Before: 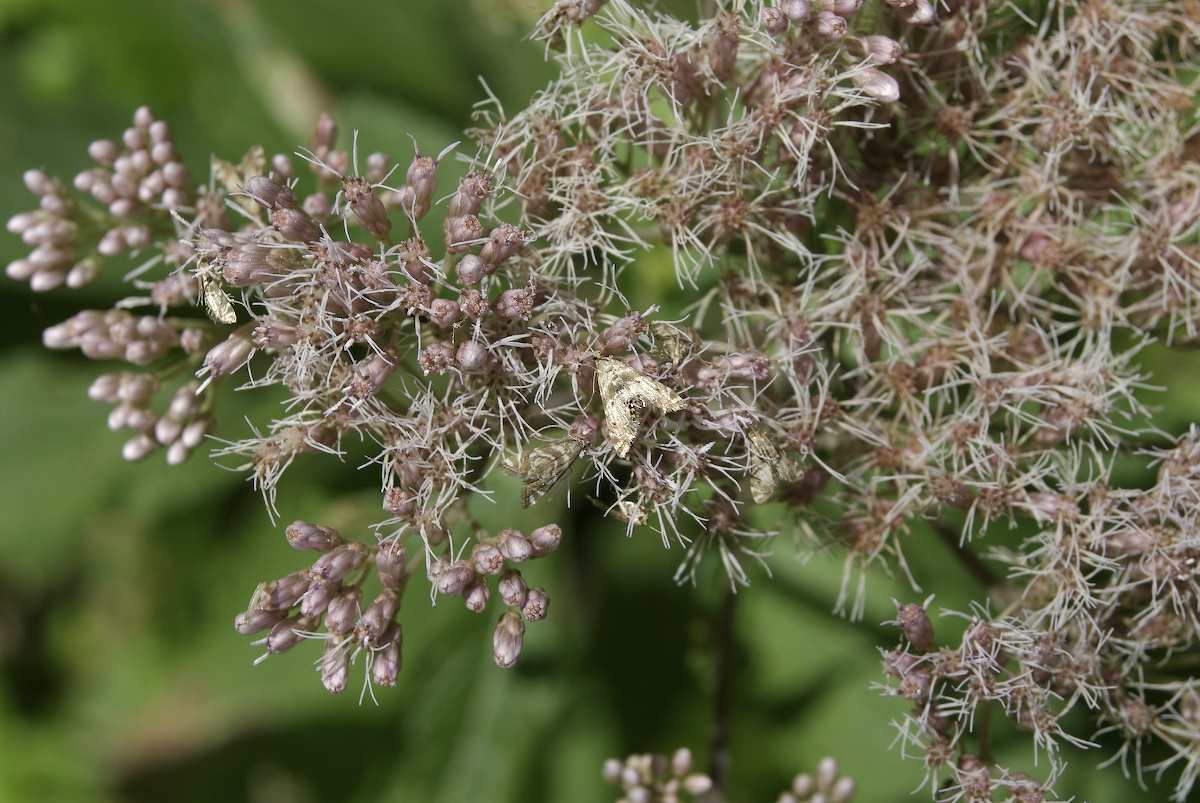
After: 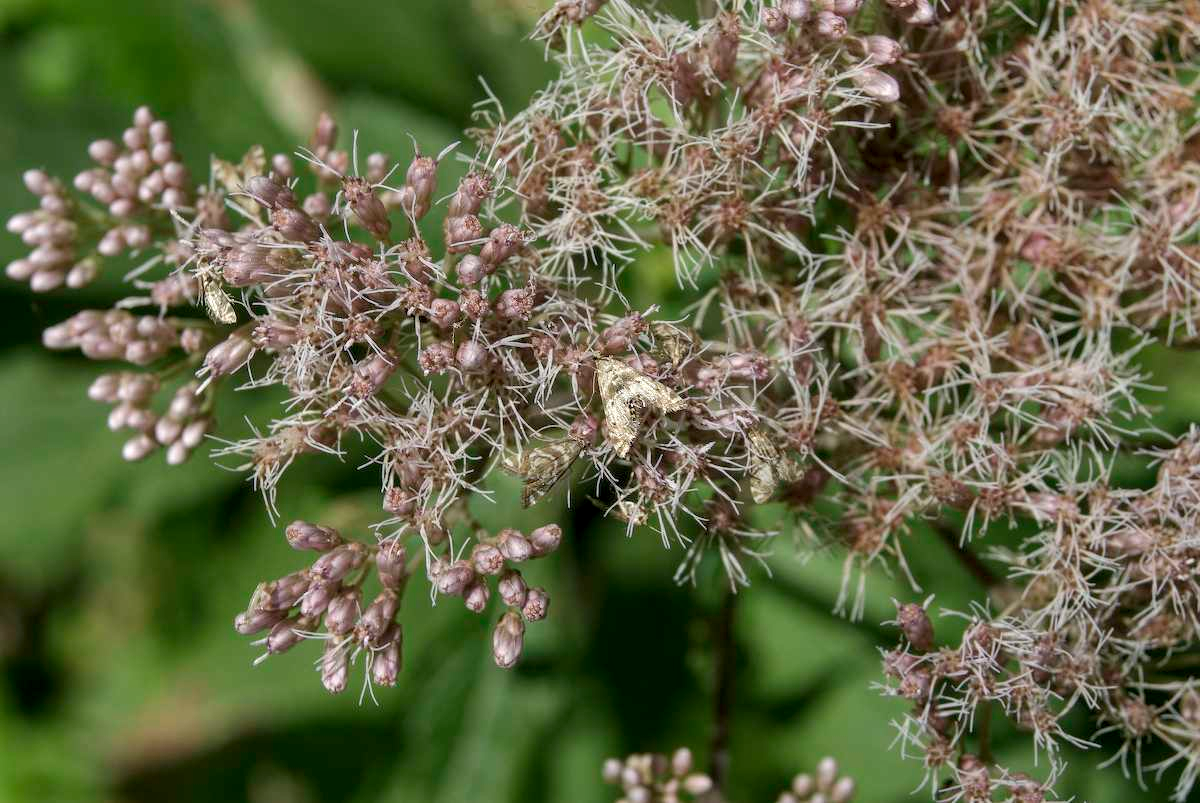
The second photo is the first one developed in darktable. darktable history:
local contrast: on, module defaults
tone equalizer: -7 EV 0.219 EV, -6 EV 0.113 EV, -5 EV 0.068 EV, -4 EV 0.041 EV, -2 EV -0.018 EV, -1 EV -0.032 EV, +0 EV -0.084 EV
